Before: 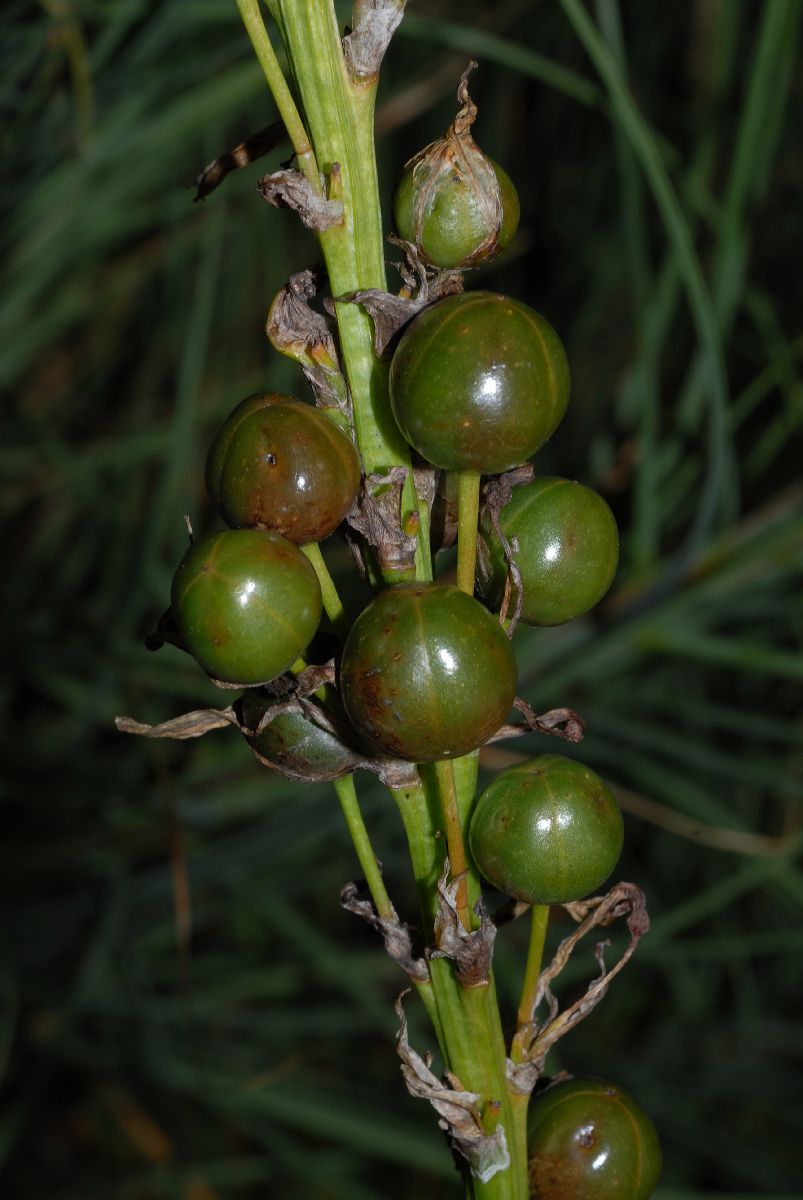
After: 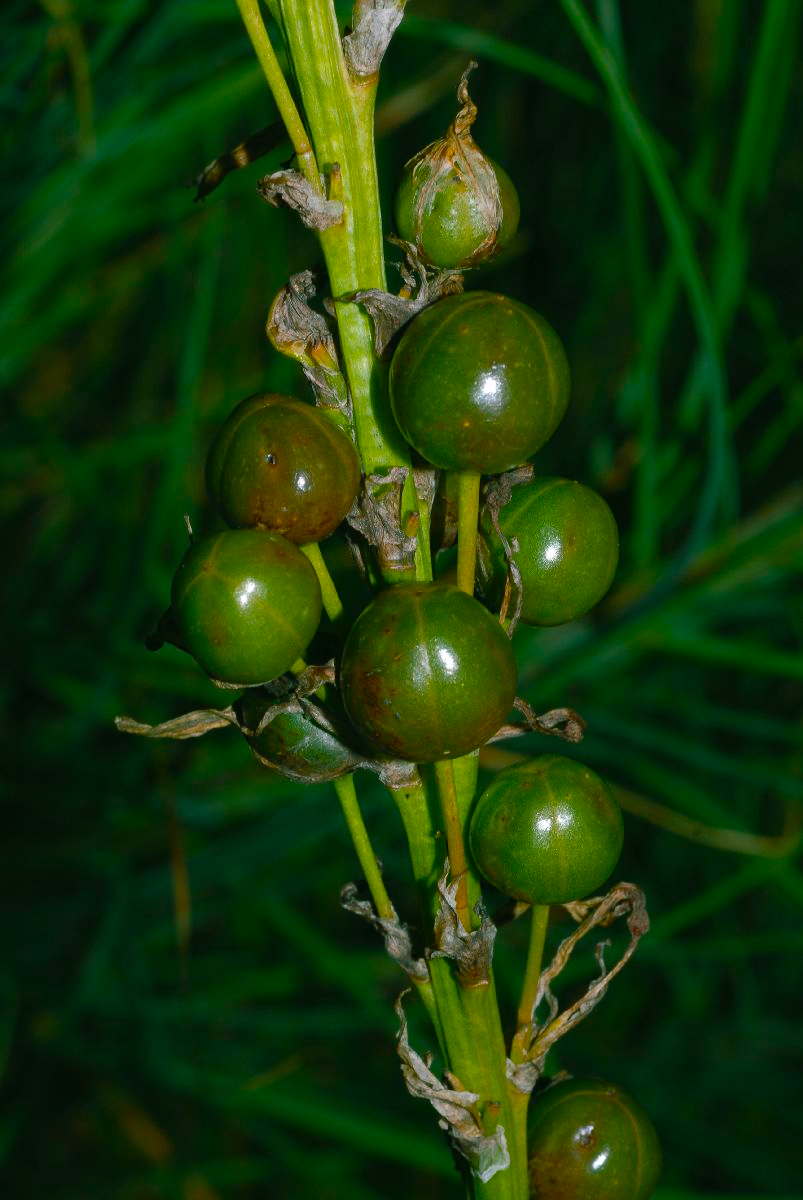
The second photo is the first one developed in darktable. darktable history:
color balance rgb: shadows lift › chroma 11.782%, shadows lift › hue 132.53°, global offset › luminance 0.248%, perceptual saturation grading › global saturation 36.225%, perceptual saturation grading › shadows 35.911%
